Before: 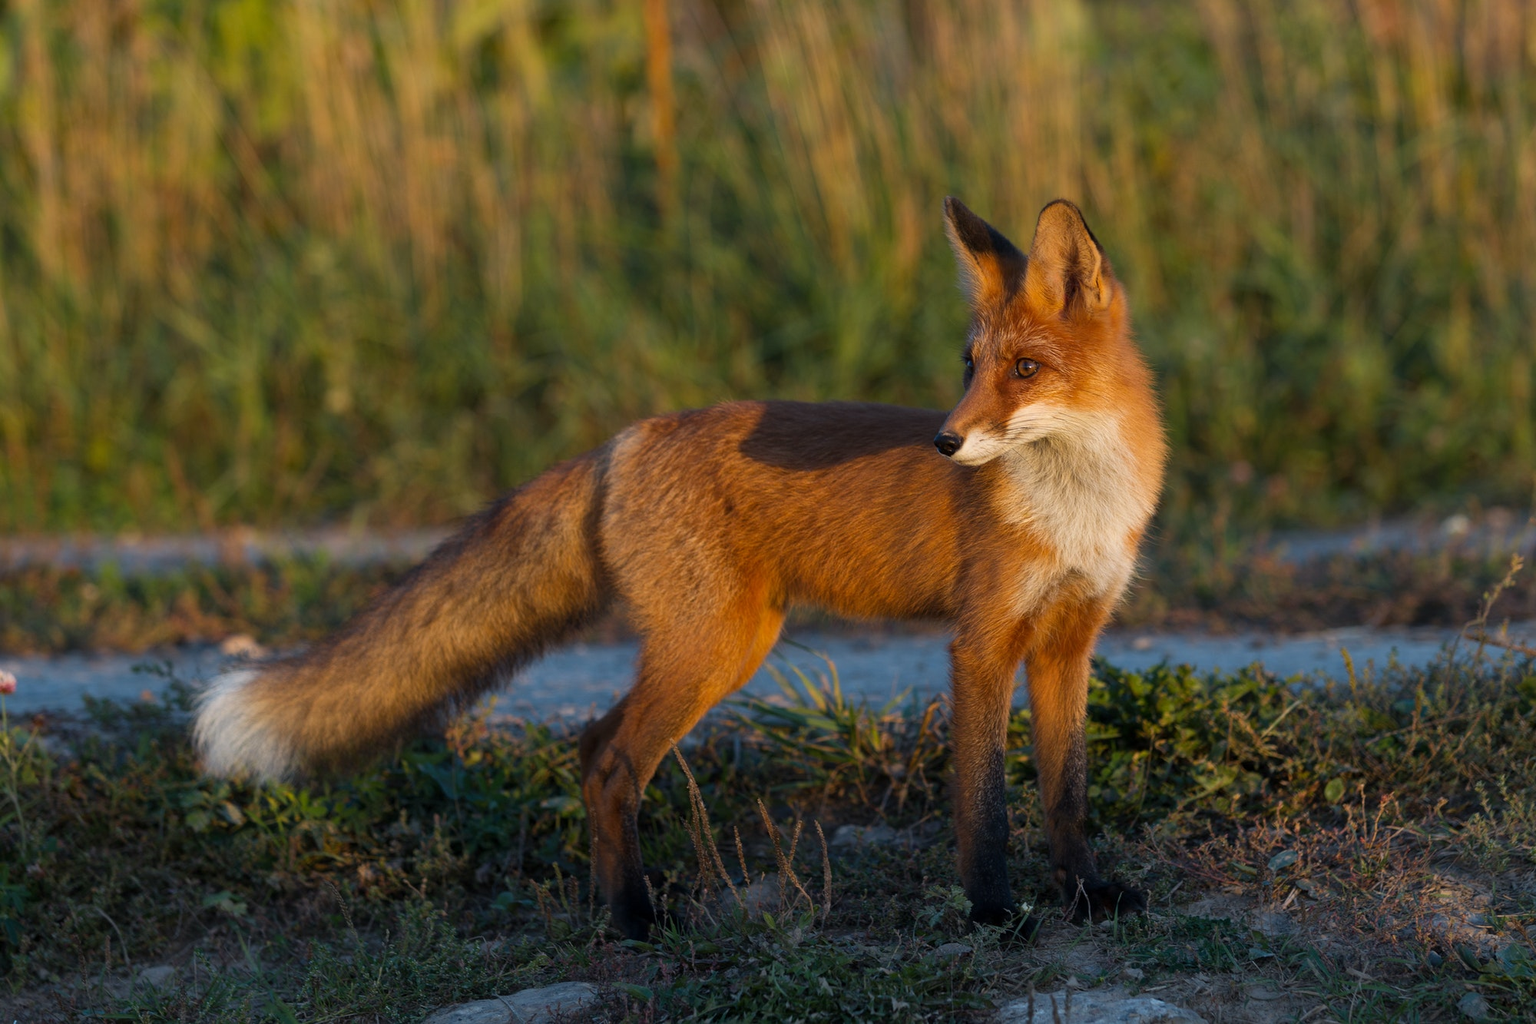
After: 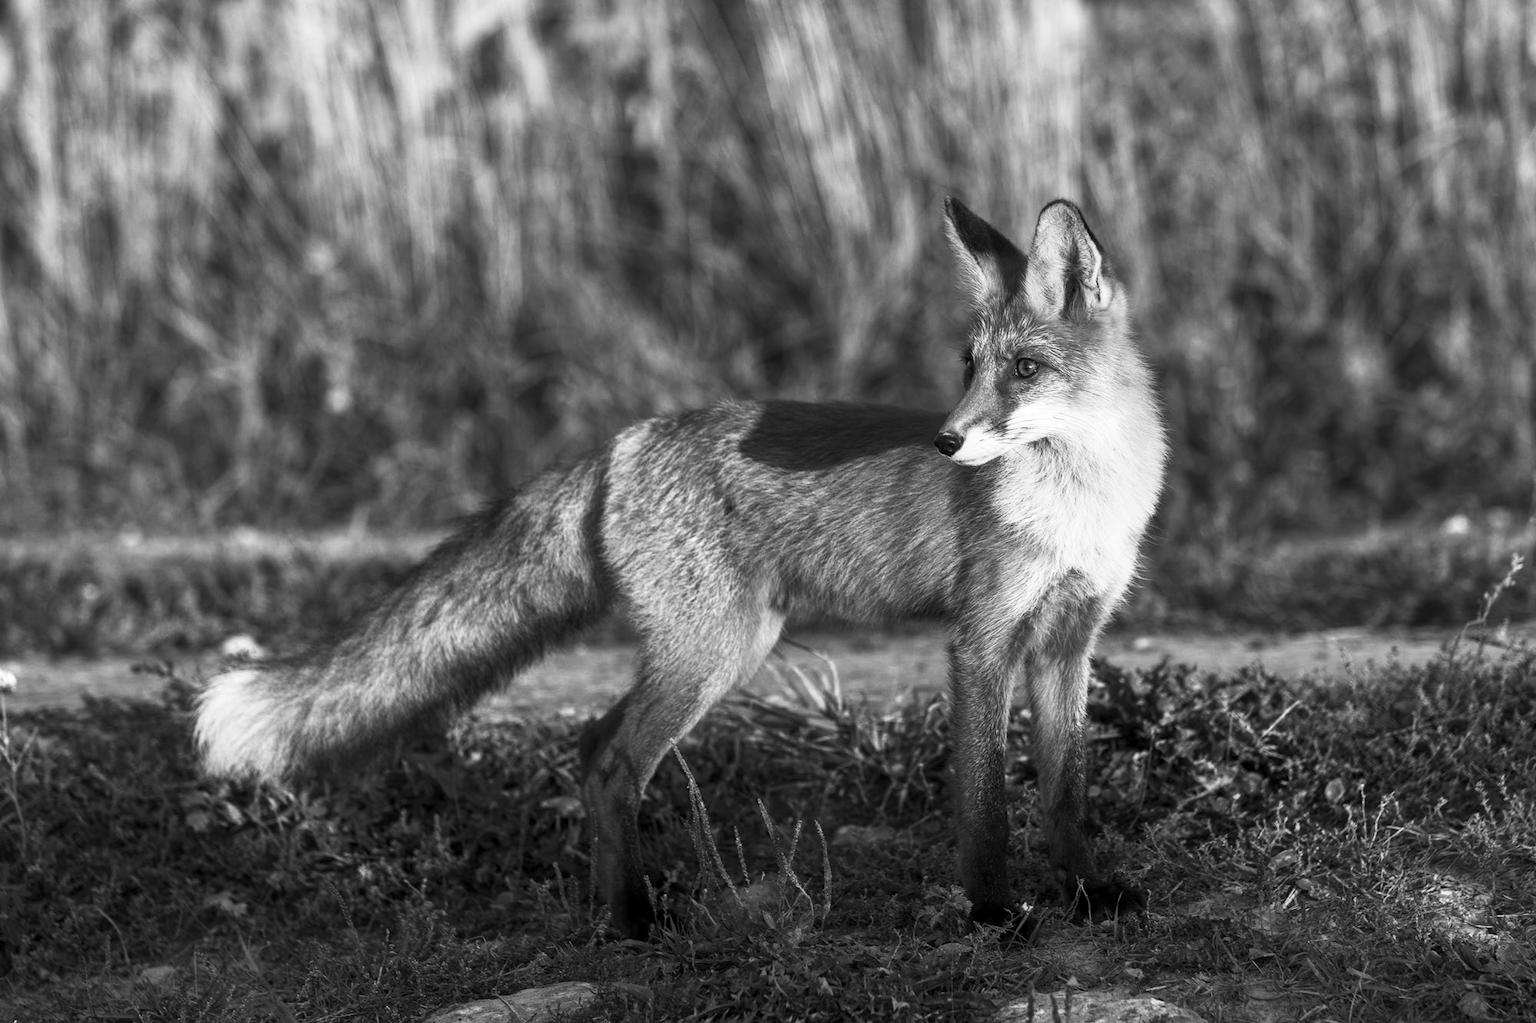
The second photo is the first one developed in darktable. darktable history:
local contrast: on, module defaults
contrast brightness saturation: contrast 0.55, brightness 0.455, saturation -0.996
